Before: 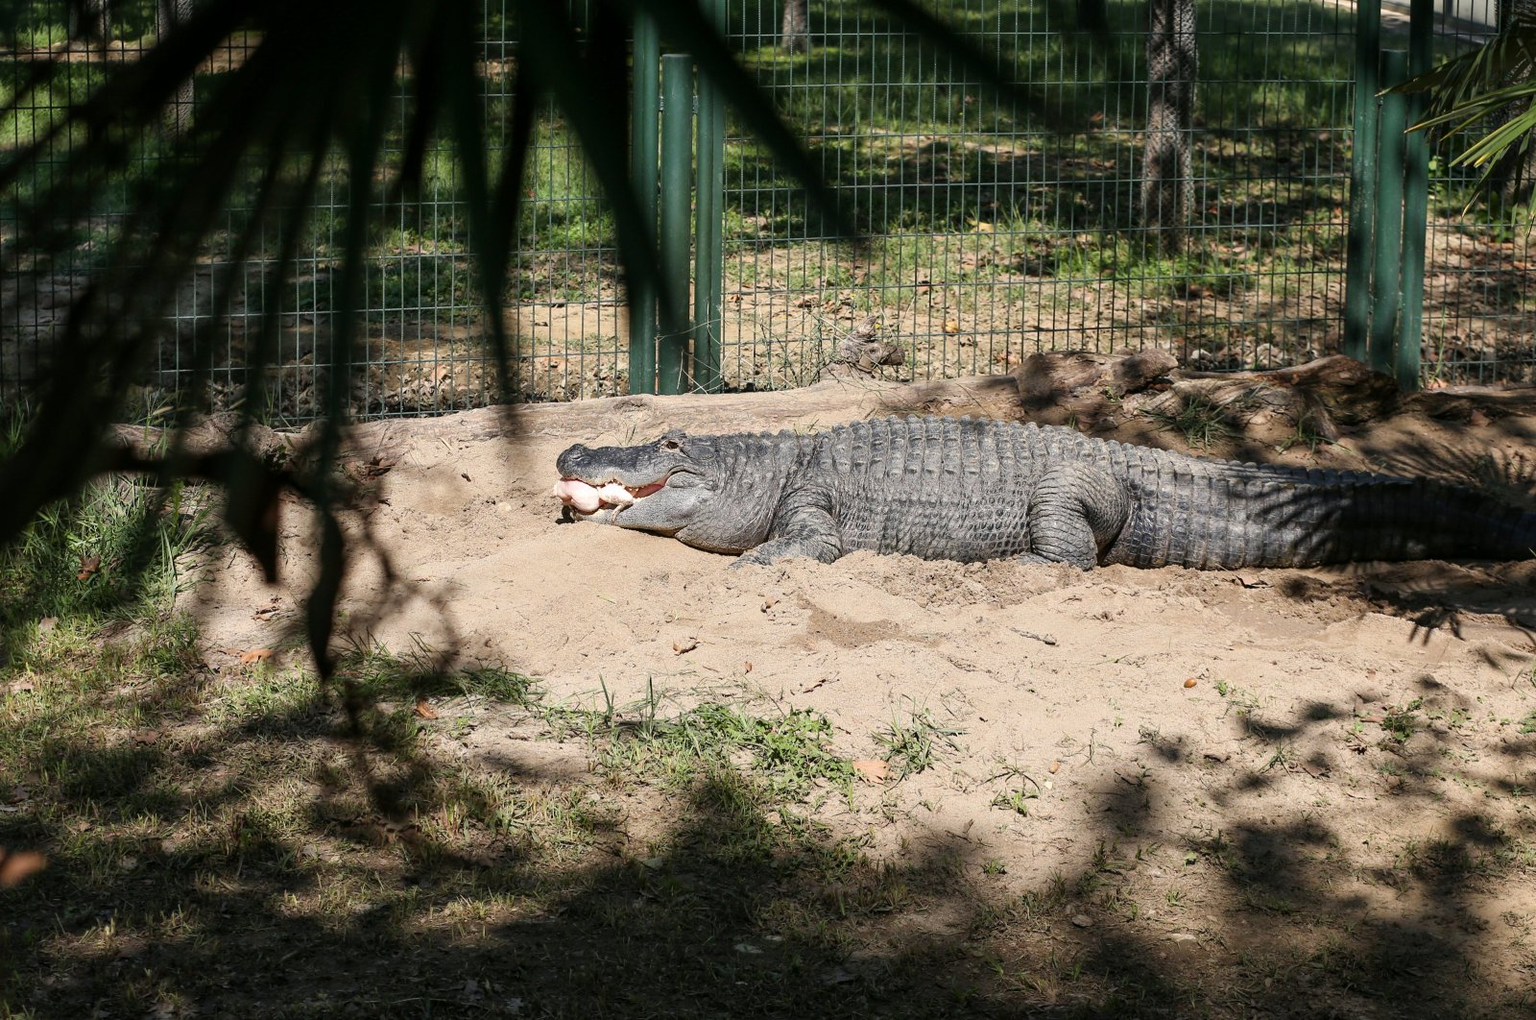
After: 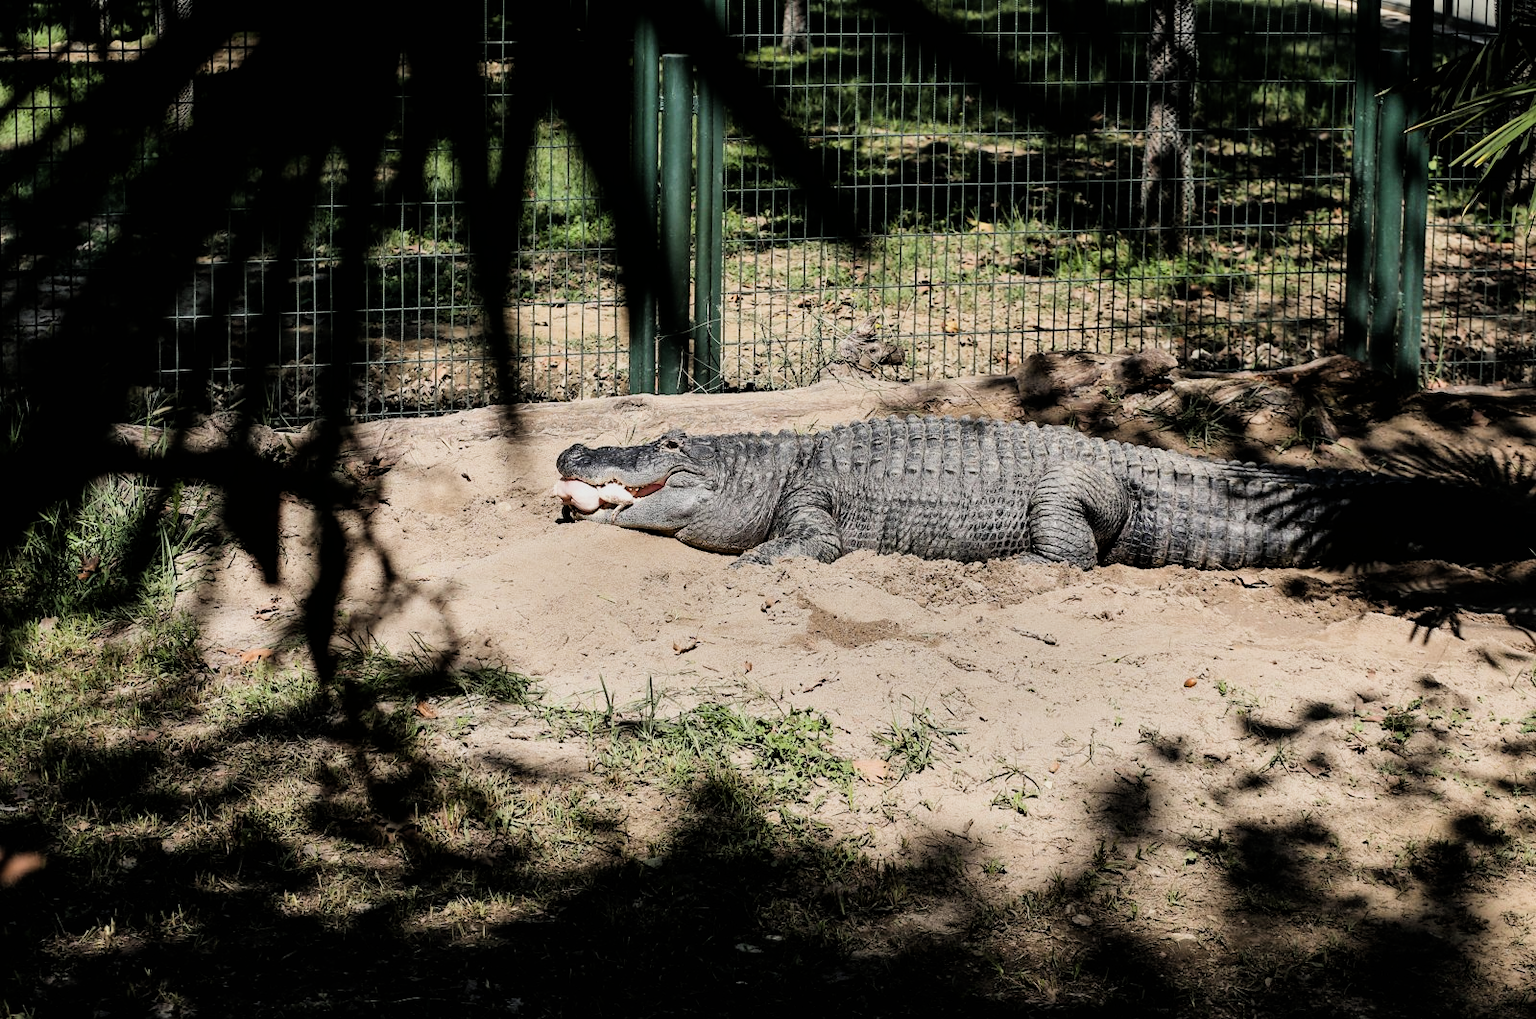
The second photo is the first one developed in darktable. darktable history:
shadows and highlights: shadows 24.59, highlights -78.83, soften with gaussian
filmic rgb: black relative exposure -5.07 EV, white relative exposure 3.54 EV, hardness 3.17, contrast 1.391, highlights saturation mix -30.36%
